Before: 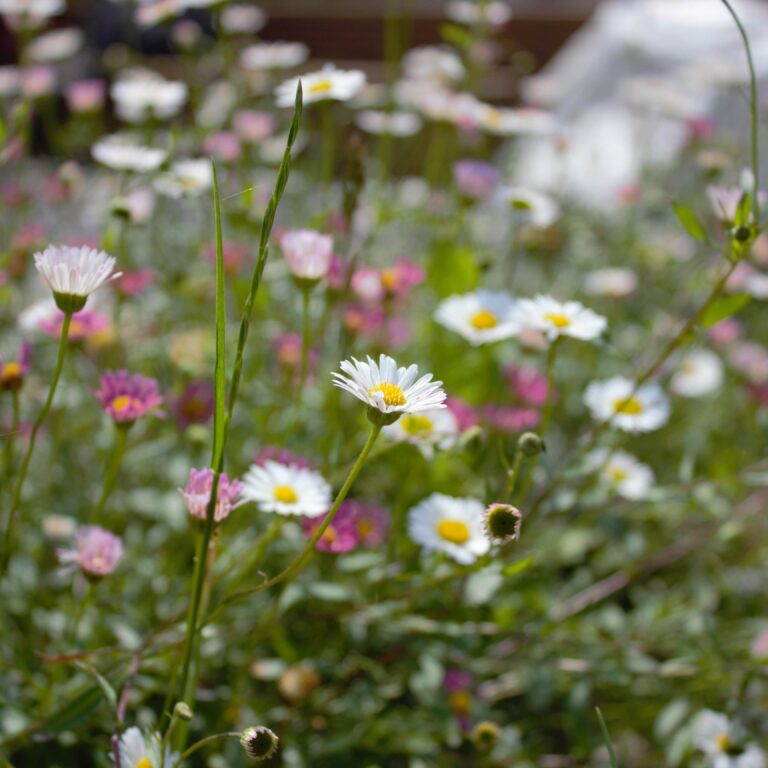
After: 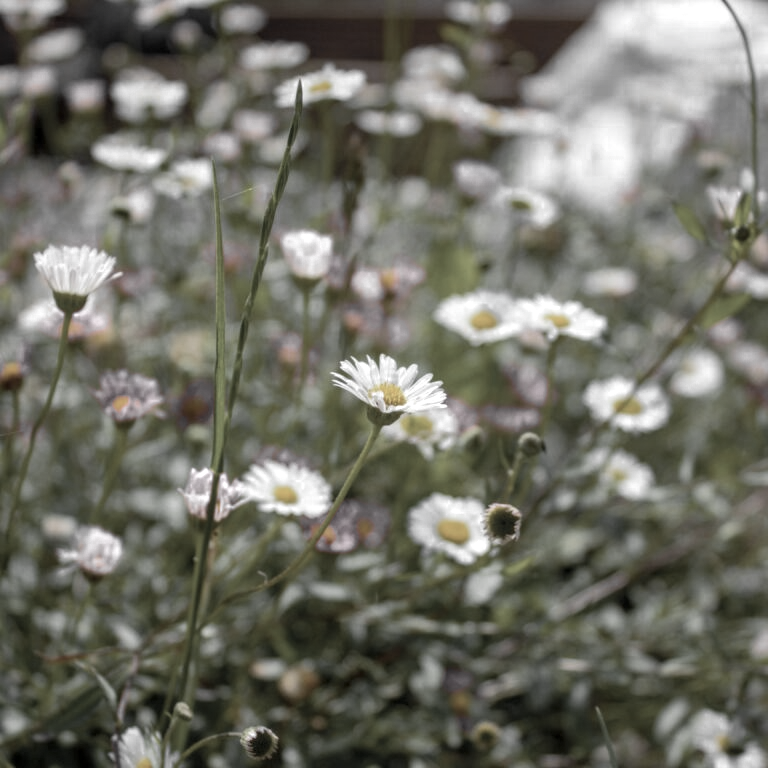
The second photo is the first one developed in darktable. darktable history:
color zones: curves: ch0 [(0, 0.613) (0.01, 0.613) (0.245, 0.448) (0.498, 0.529) (0.642, 0.665) (0.879, 0.777) (0.99, 0.613)]; ch1 [(0, 0.035) (0.121, 0.189) (0.259, 0.197) (0.415, 0.061) (0.589, 0.022) (0.732, 0.022) (0.857, 0.026) (0.991, 0.053)]
local contrast: highlights 5%, shadows 1%, detail 133%
